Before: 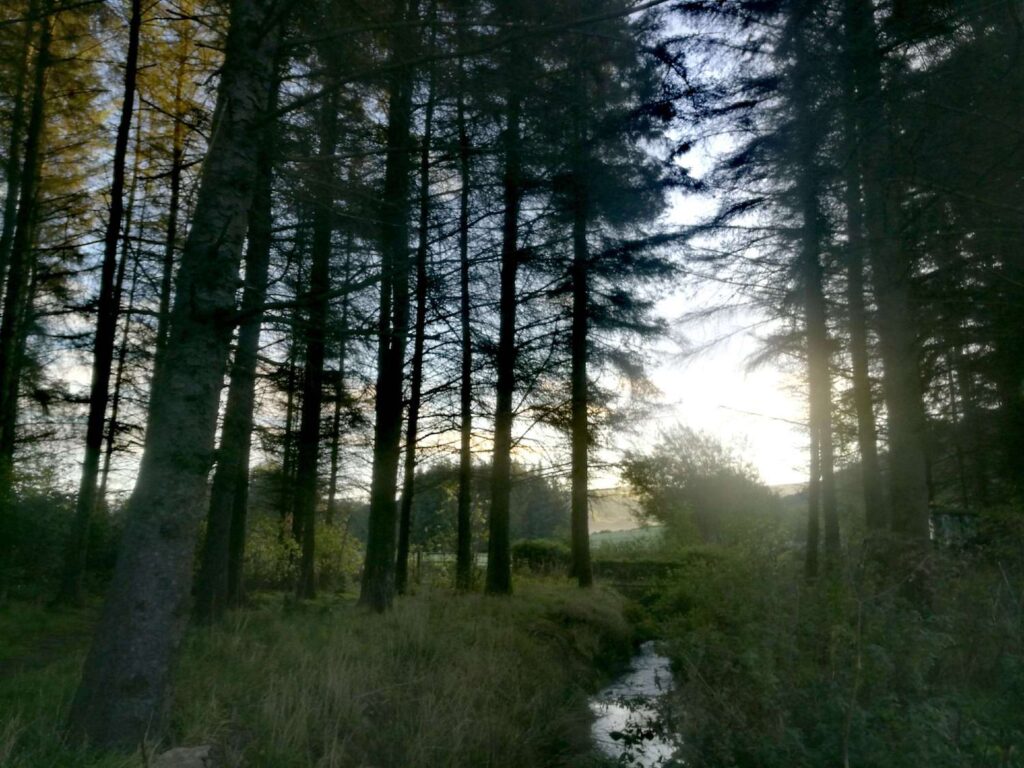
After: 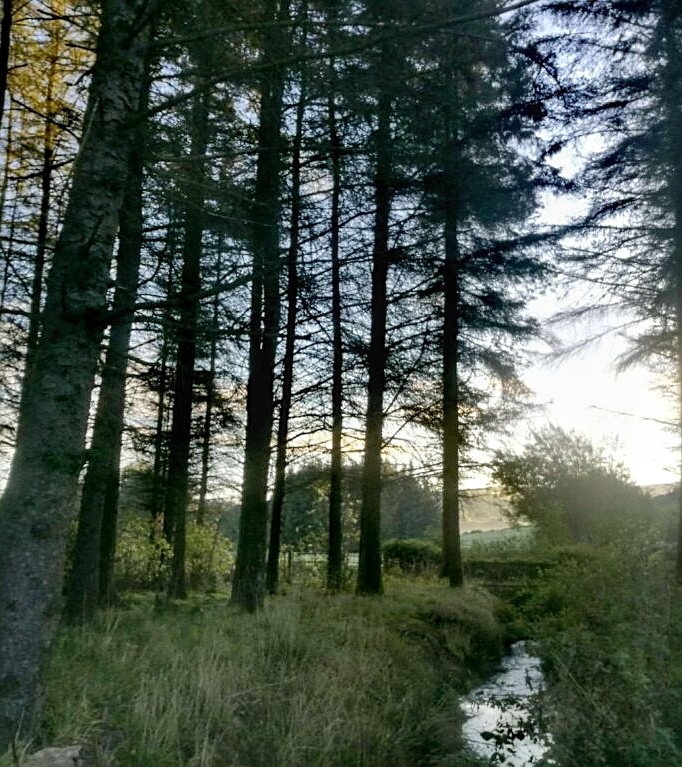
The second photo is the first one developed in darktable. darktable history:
crop and rotate: left 12.673%, right 20.66%
sharpen: on, module defaults
shadows and highlights: soften with gaussian
local contrast: on, module defaults
